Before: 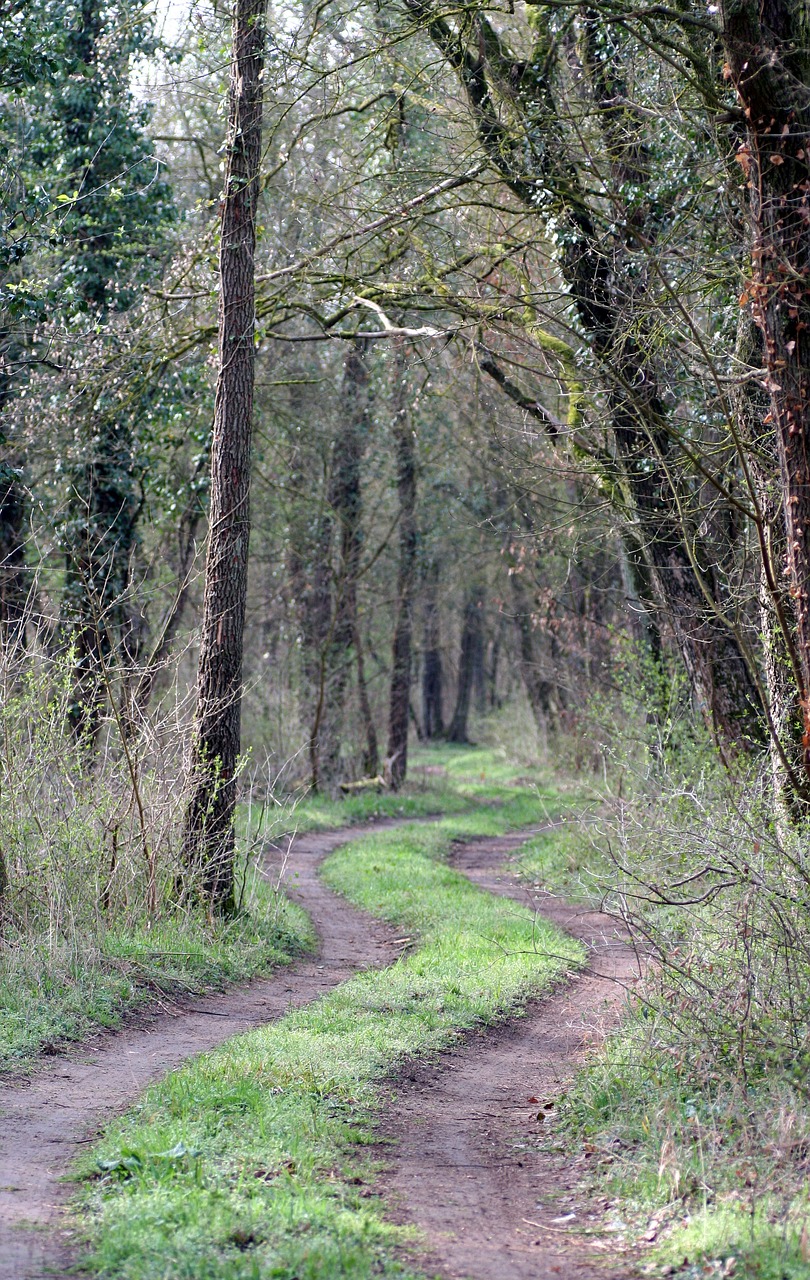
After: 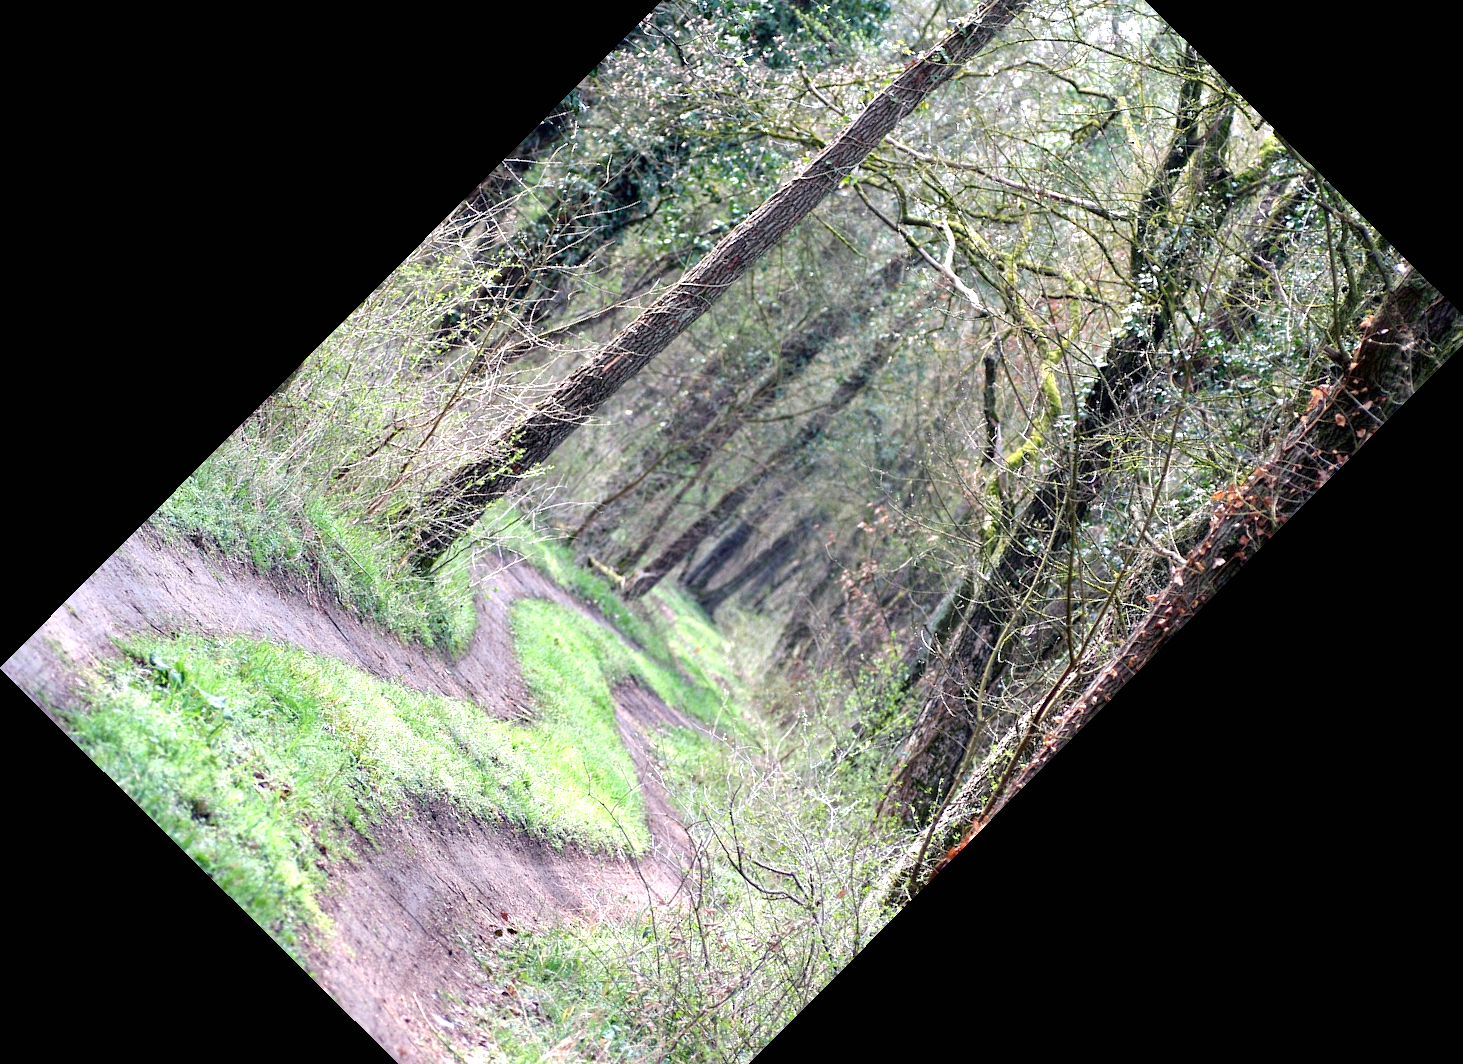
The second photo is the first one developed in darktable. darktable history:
crop and rotate: angle -44.77°, top 16.309%, right 0.91%, bottom 11.716%
exposure: black level correction 0, exposure 0.894 EV, compensate highlight preservation false
